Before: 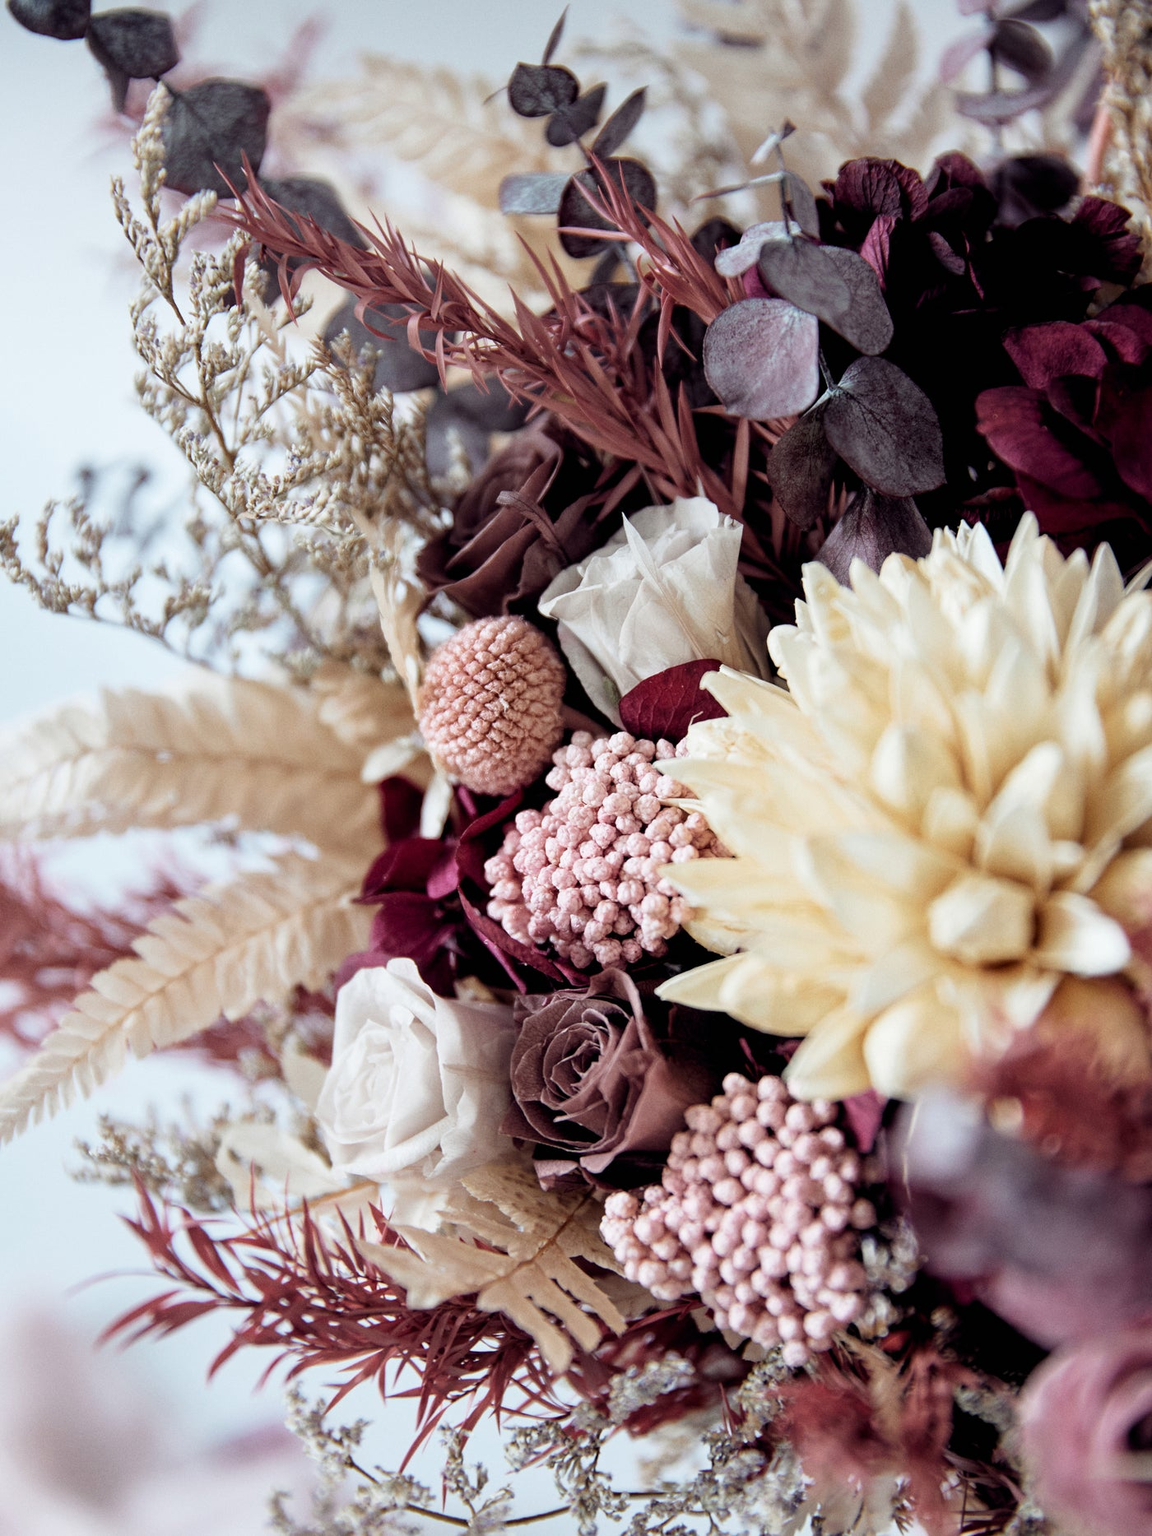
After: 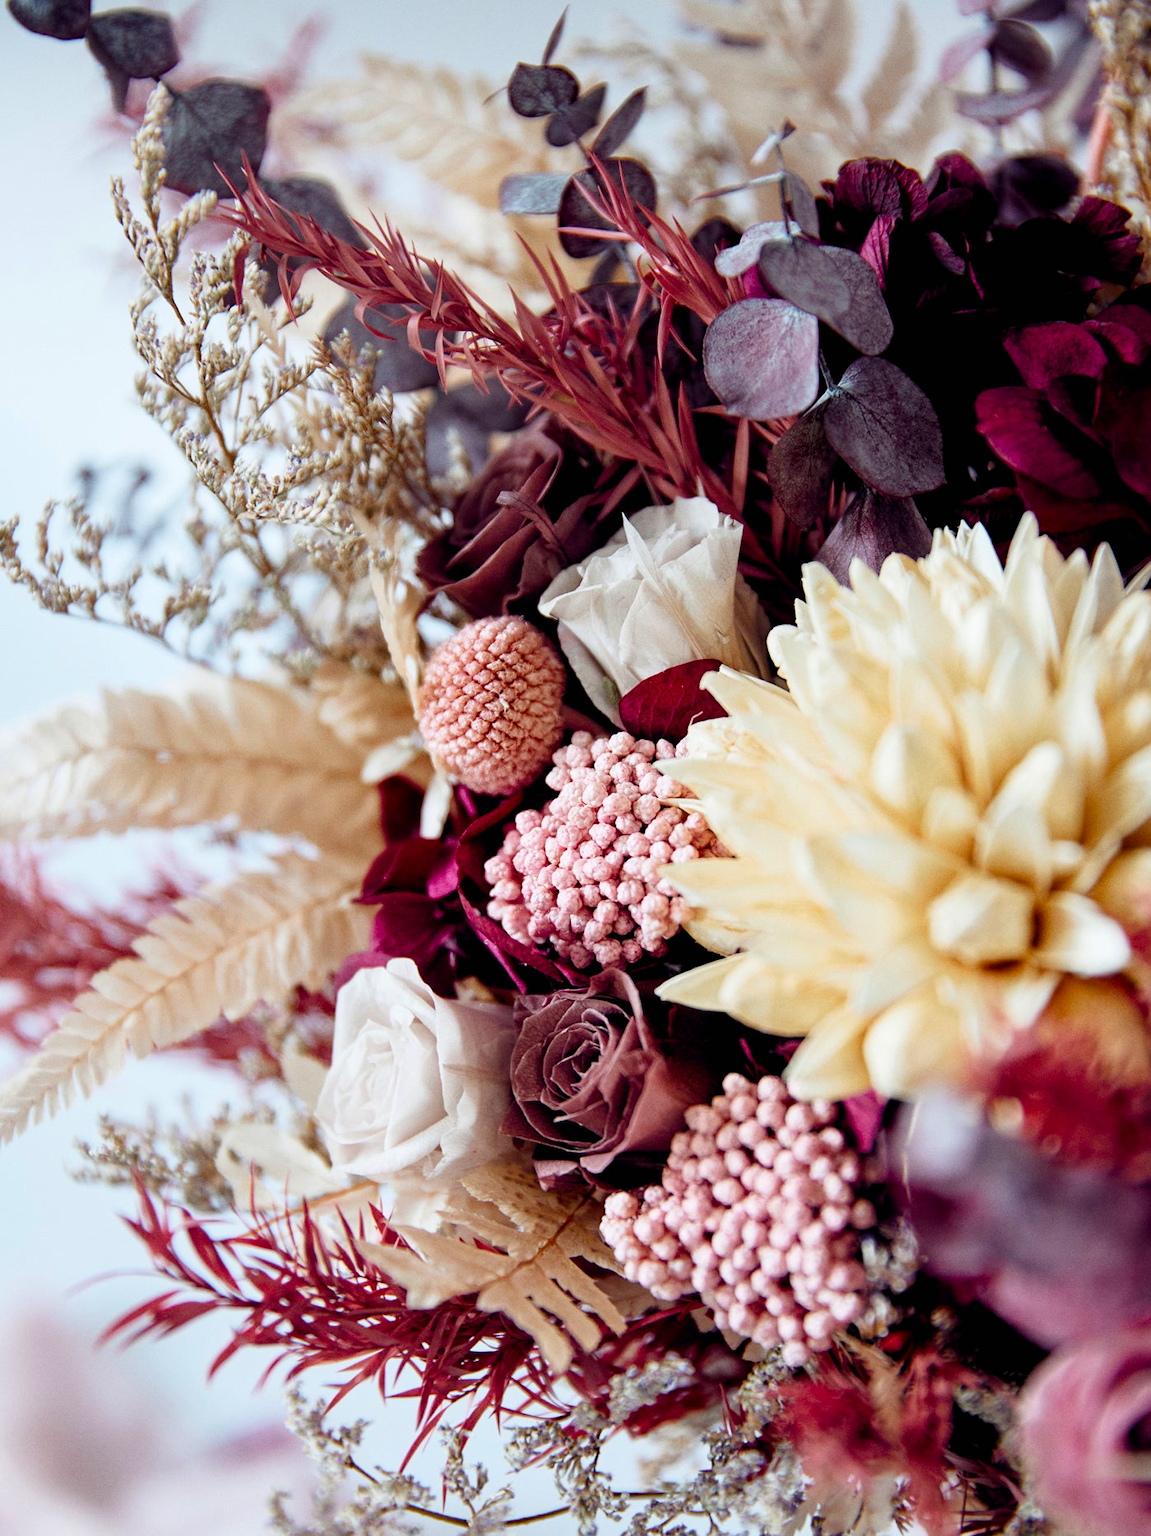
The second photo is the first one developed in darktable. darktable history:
contrast brightness saturation: contrast 0.09, saturation 0.28
color balance rgb: perceptual saturation grading › global saturation 20%, perceptual saturation grading › highlights -25%, perceptual saturation grading › shadows 25%
